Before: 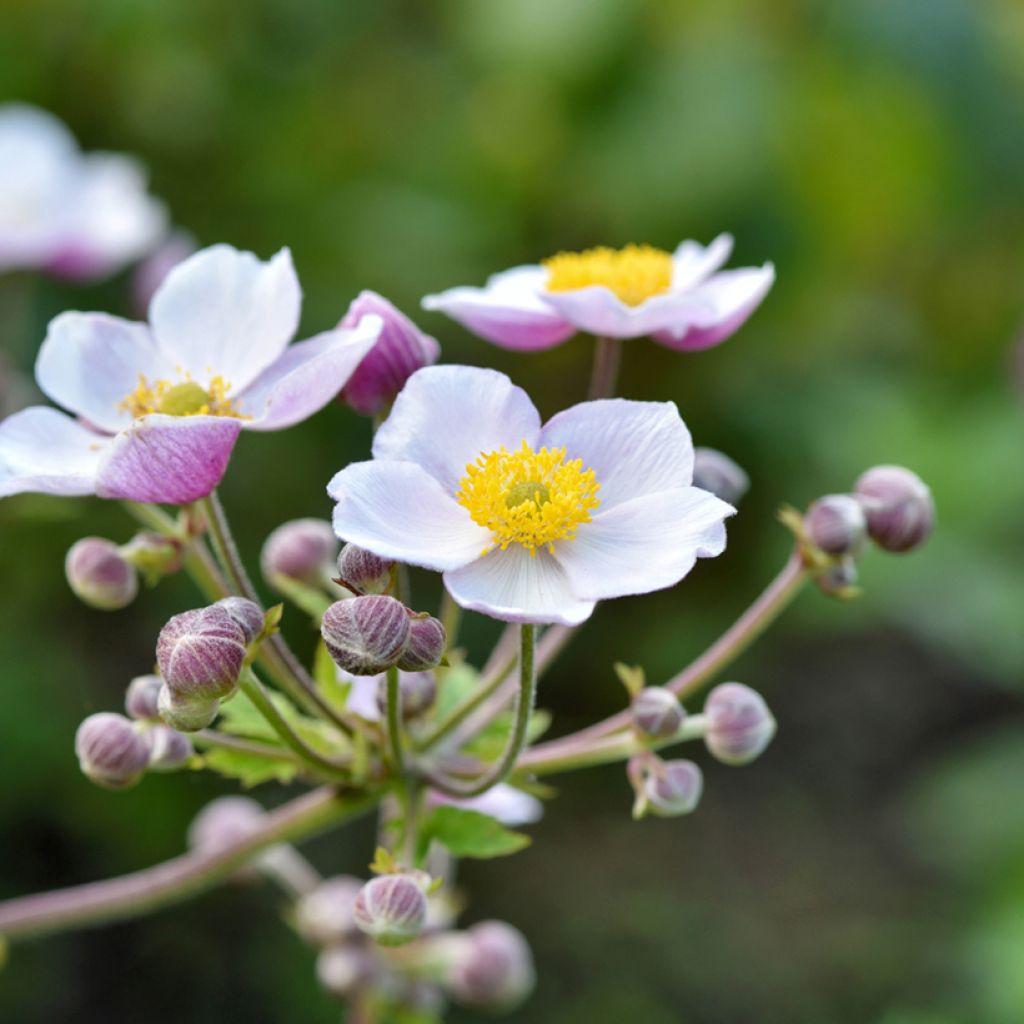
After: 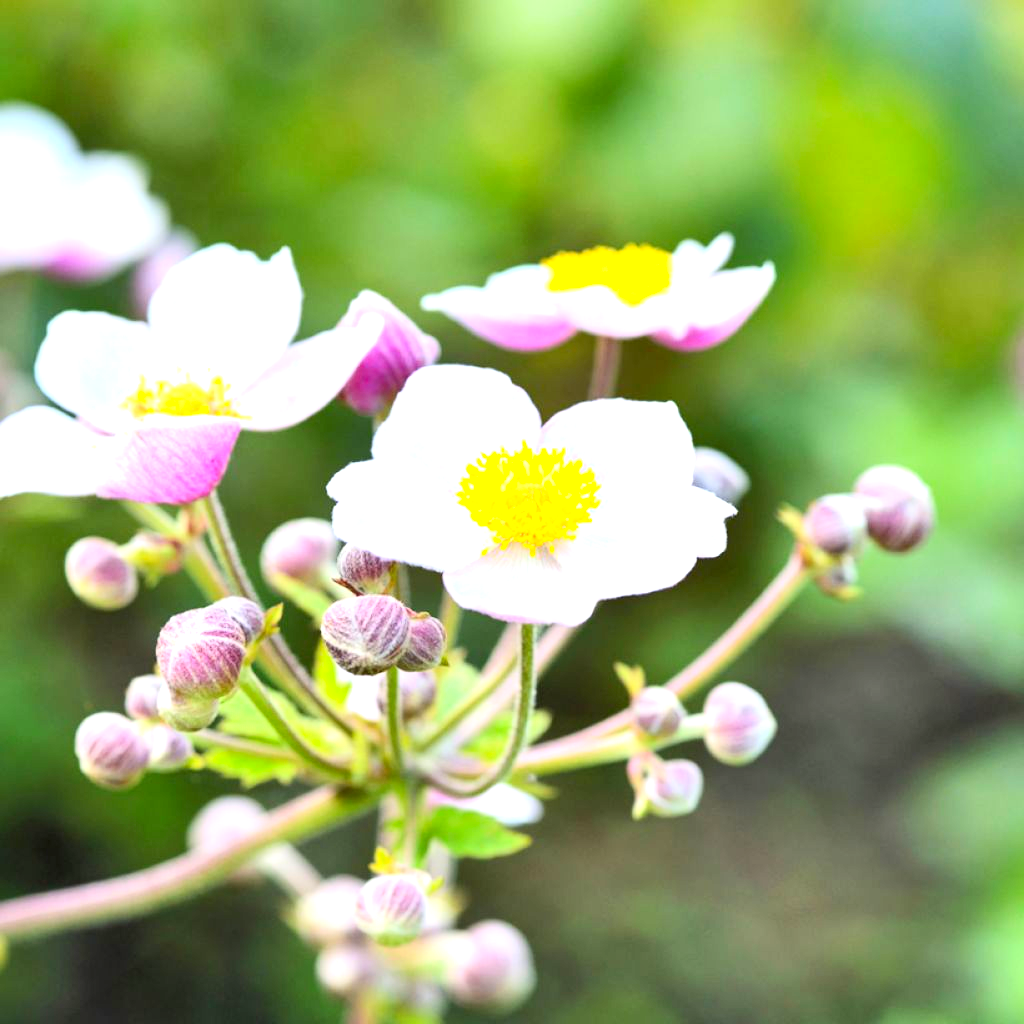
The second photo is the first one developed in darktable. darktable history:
color calibration: illuminant same as pipeline (D50), x 0.346, y 0.357, temperature 4979.99 K
contrast equalizer: y [[0.5, 0.5, 0.478, 0.5, 0.5, 0.5], [0.5 ×6], [0.5 ×6], [0 ×6], [0 ×6]]
exposure: exposure 1.133 EV, compensate highlight preservation false
contrast brightness saturation: contrast 0.197, brightness 0.16, saturation 0.229
